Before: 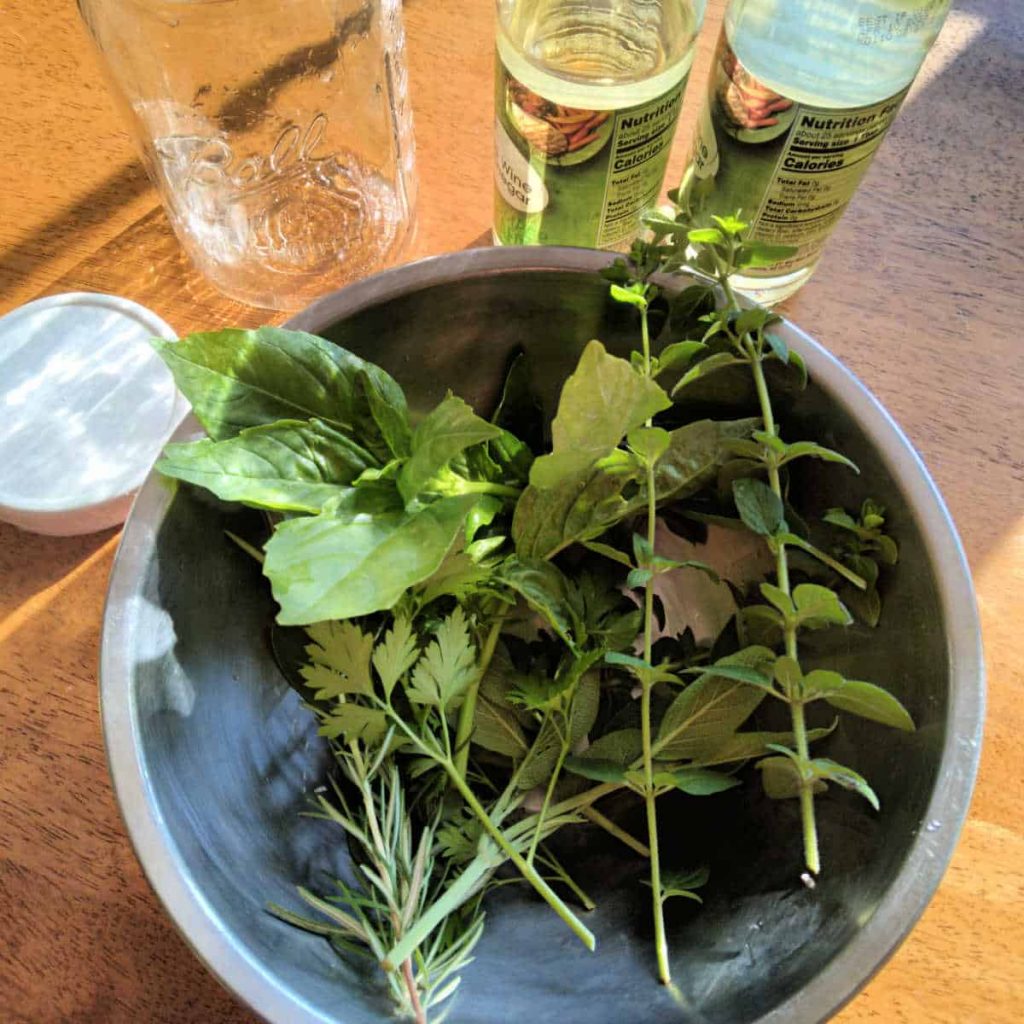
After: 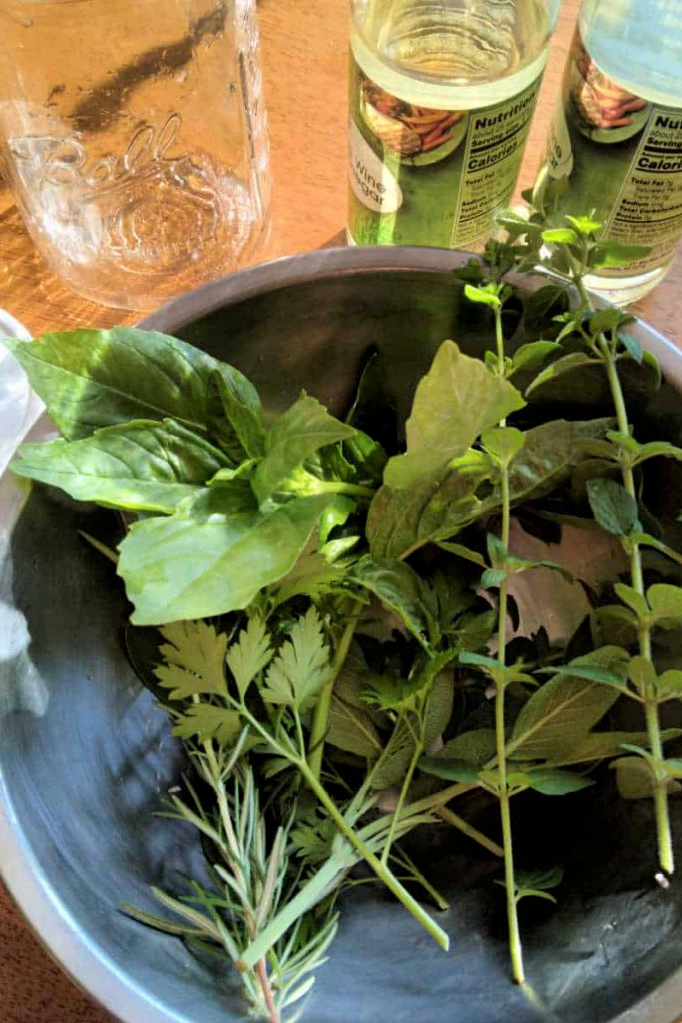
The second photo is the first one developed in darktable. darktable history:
exposure: black level correction 0.001, compensate highlight preservation false
crop and rotate: left 14.292%, right 19.041%
